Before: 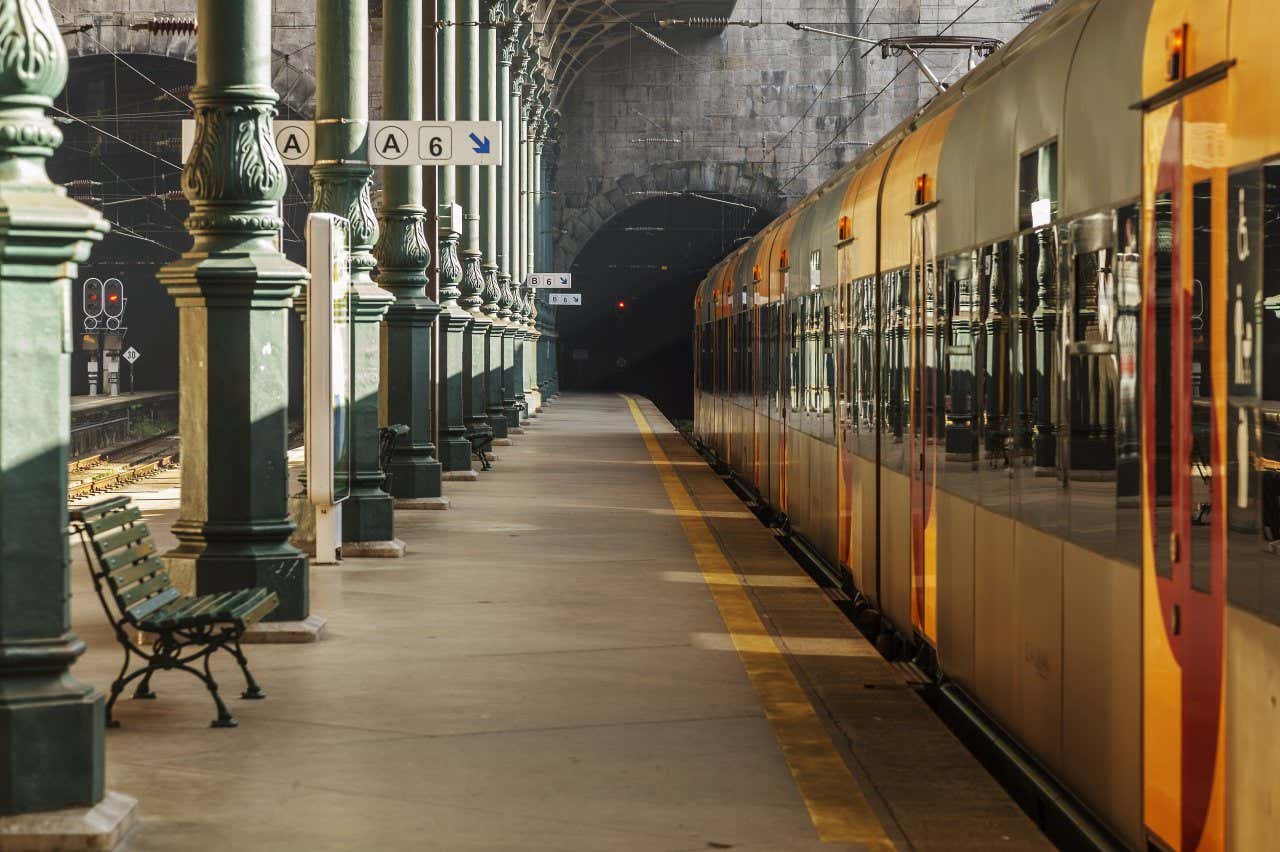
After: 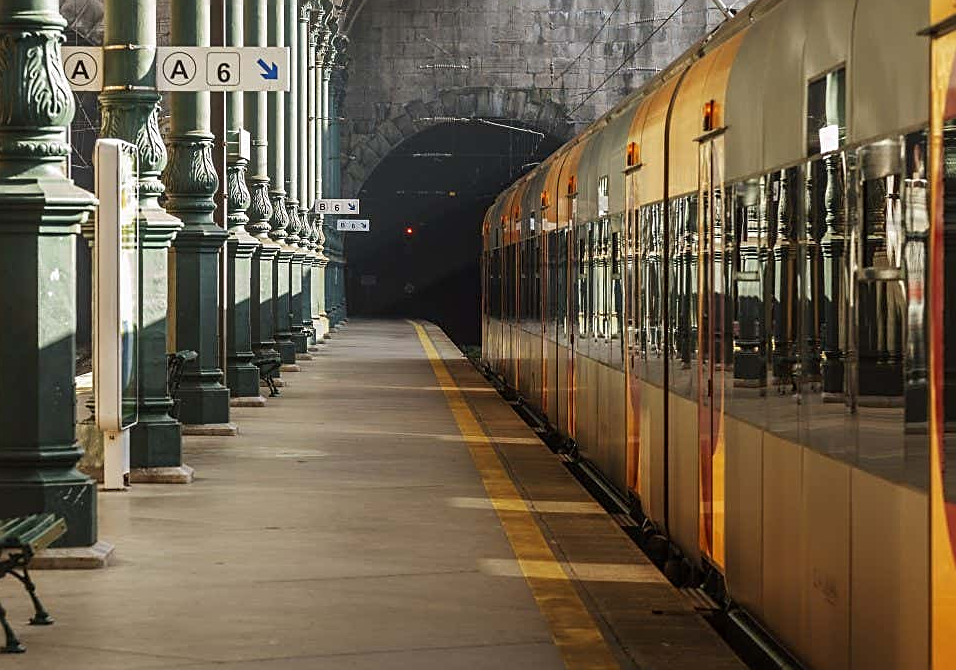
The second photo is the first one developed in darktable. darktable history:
sharpen: on, module defaults
crop: left 16.609%, top 8.732%, right 8.687%, bottom 12.553%
